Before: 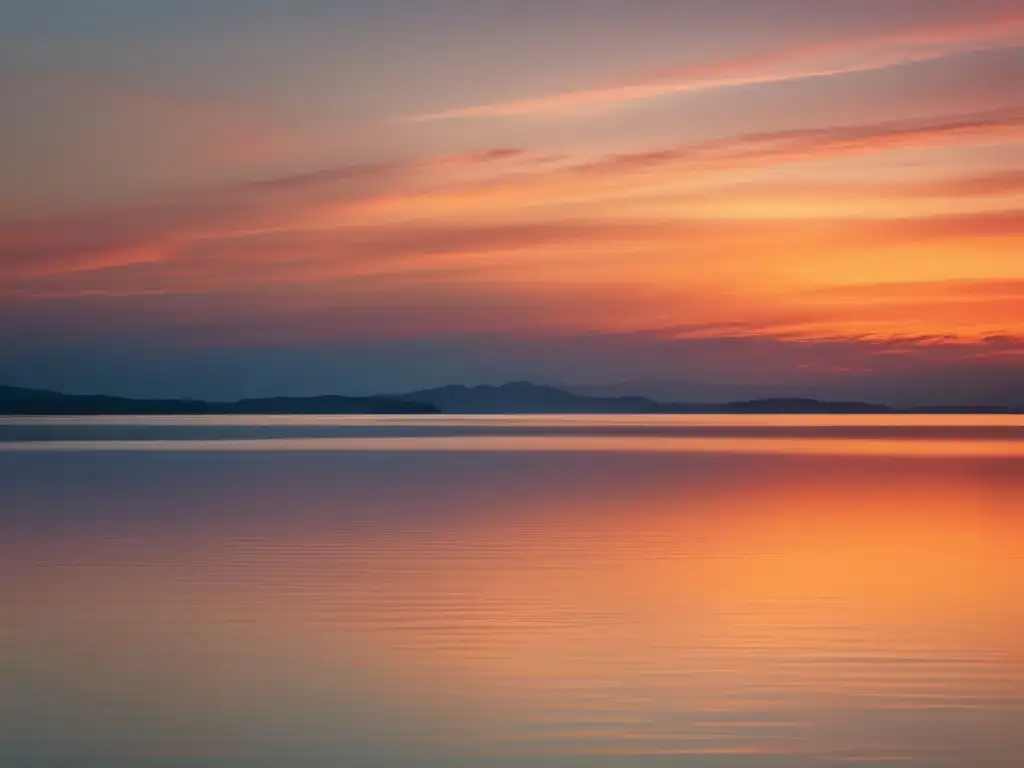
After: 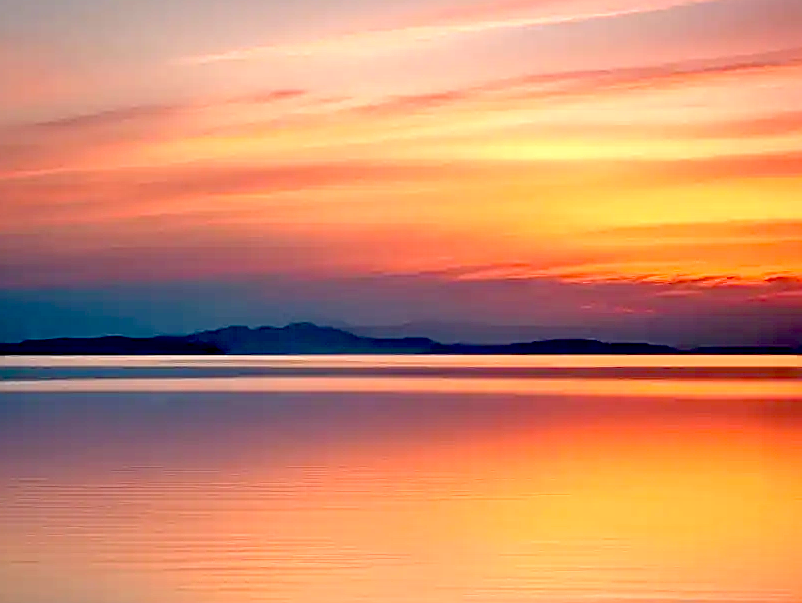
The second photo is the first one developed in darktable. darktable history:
crop and rotate: left 21.233%, top 7.75%, right 0.365%, bottom 13.611%
sharpen: on, module defaults
exposure: black level correction 0.035, exposure 0.907 EV, compensate highlight preservation false
